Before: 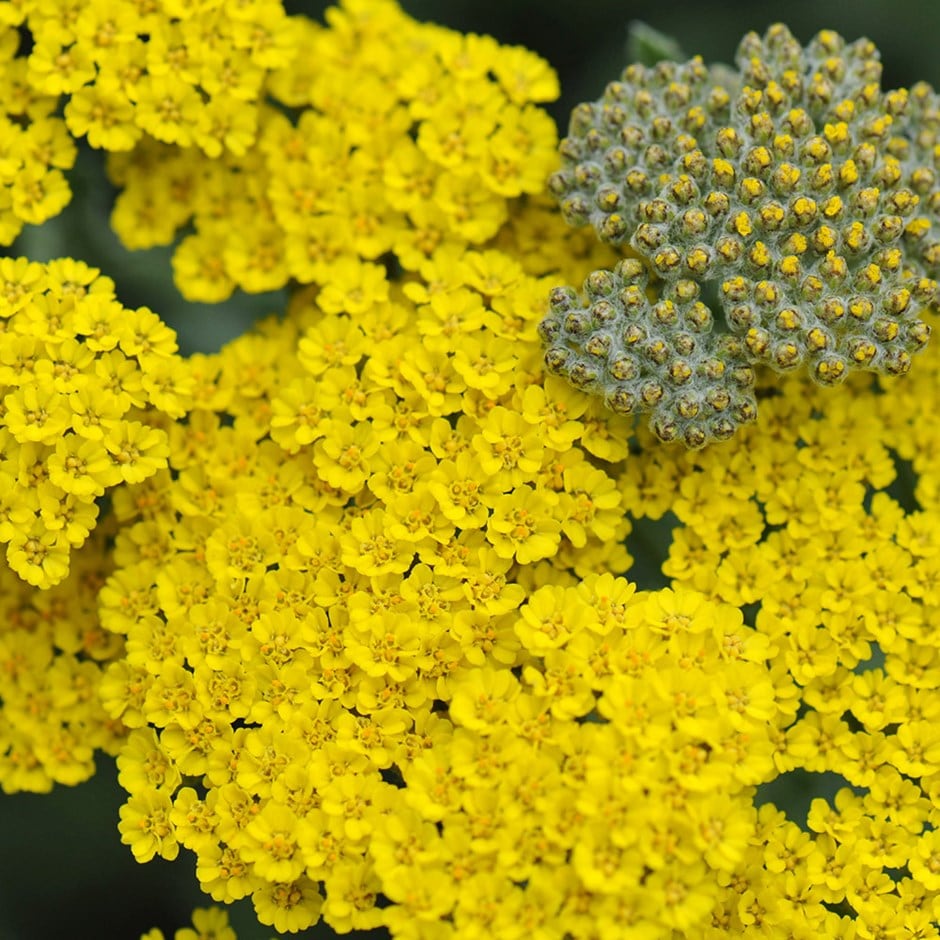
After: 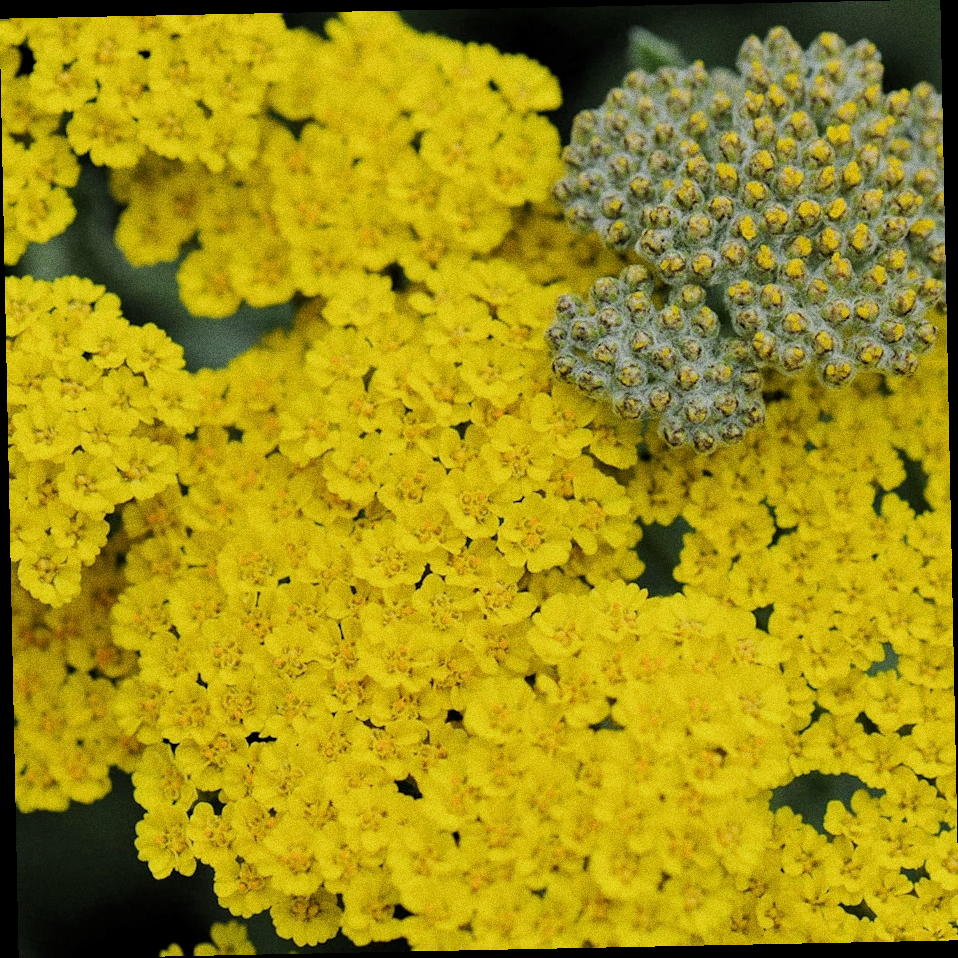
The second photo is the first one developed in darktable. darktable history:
rotate and perspective: rotation -1.17°, automatic cropping off
filmic rgb: black relative exposure -7.65 EV, white relative exposure 4.56 EV, hardness 3.61
grain: coarseness 0.09 ISO, strength 40%
levels: levels [0.016, 0.492, 0.969]
